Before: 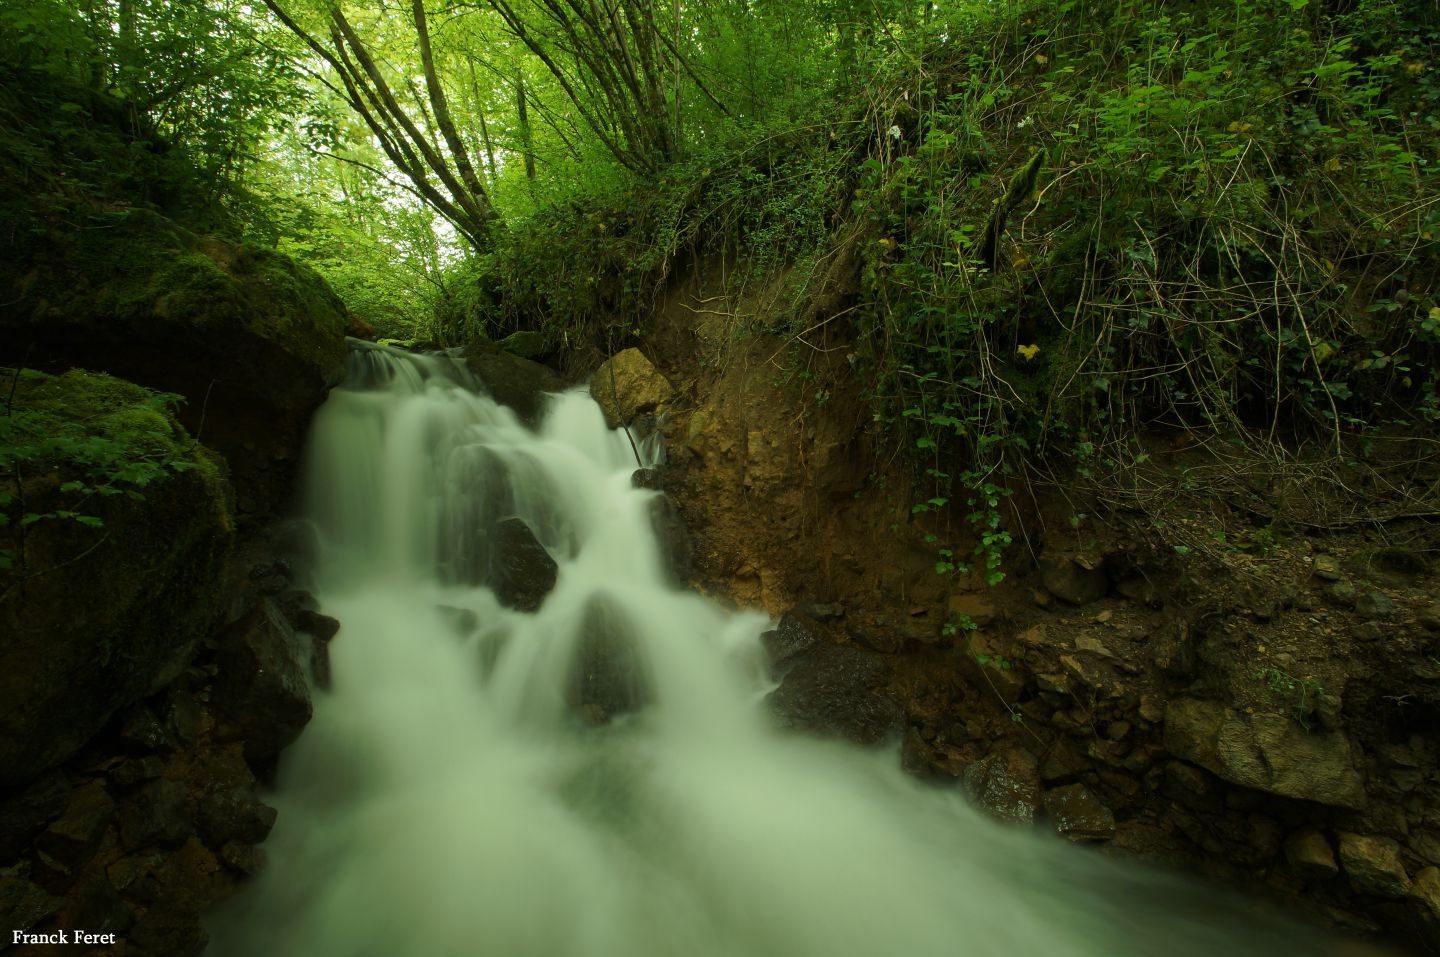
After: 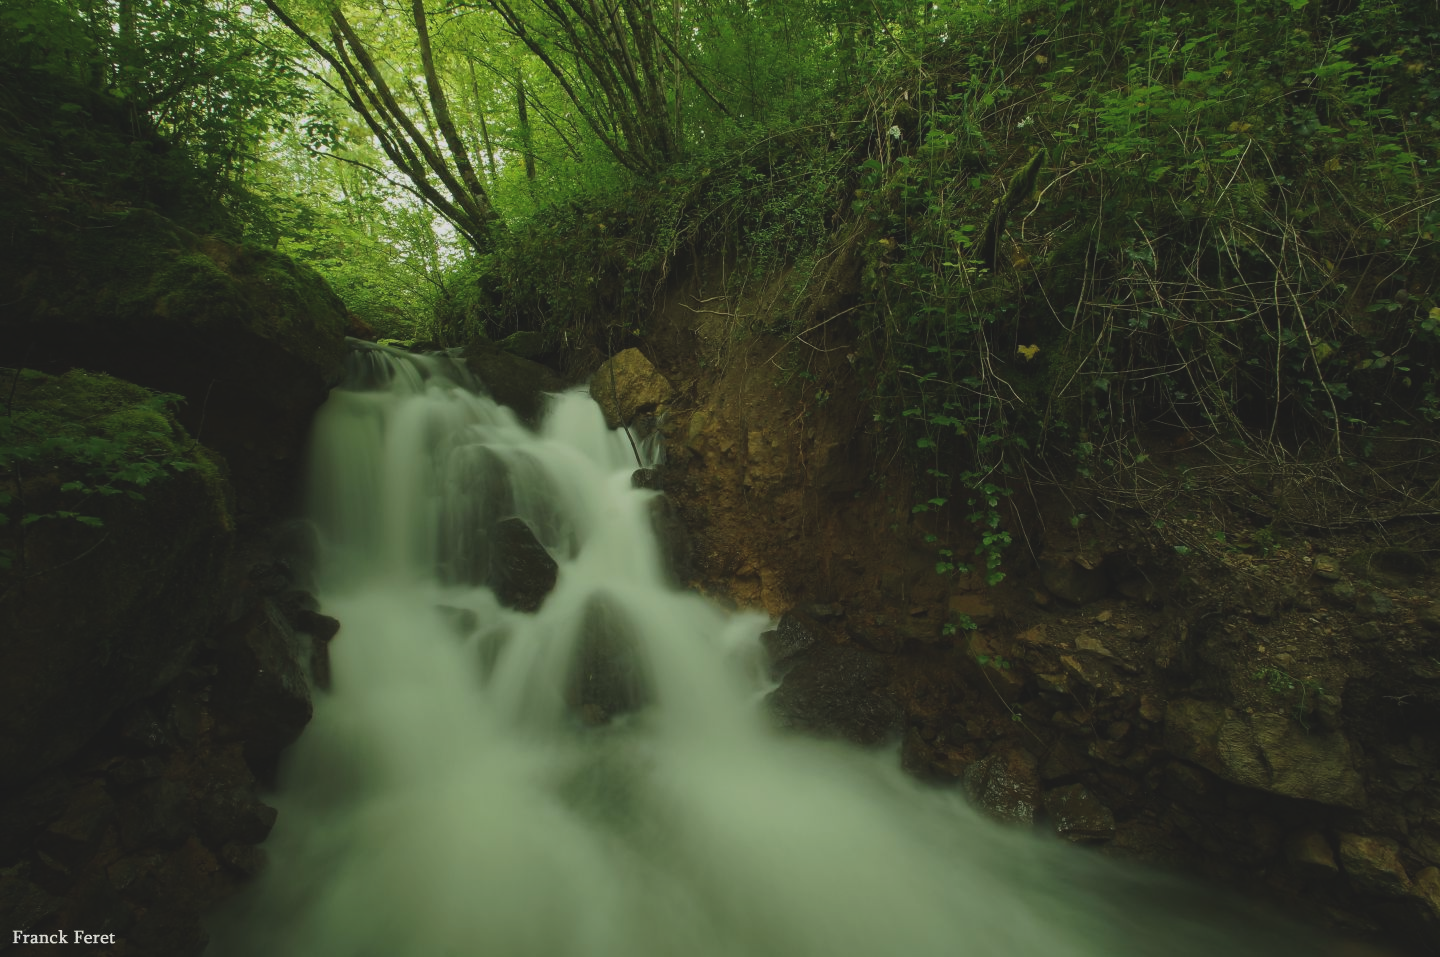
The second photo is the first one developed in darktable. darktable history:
tone equalizer: on, module defaults
exposure: black level correction -0.015, exposure -0.5 EV, compensate highlight preservation false
